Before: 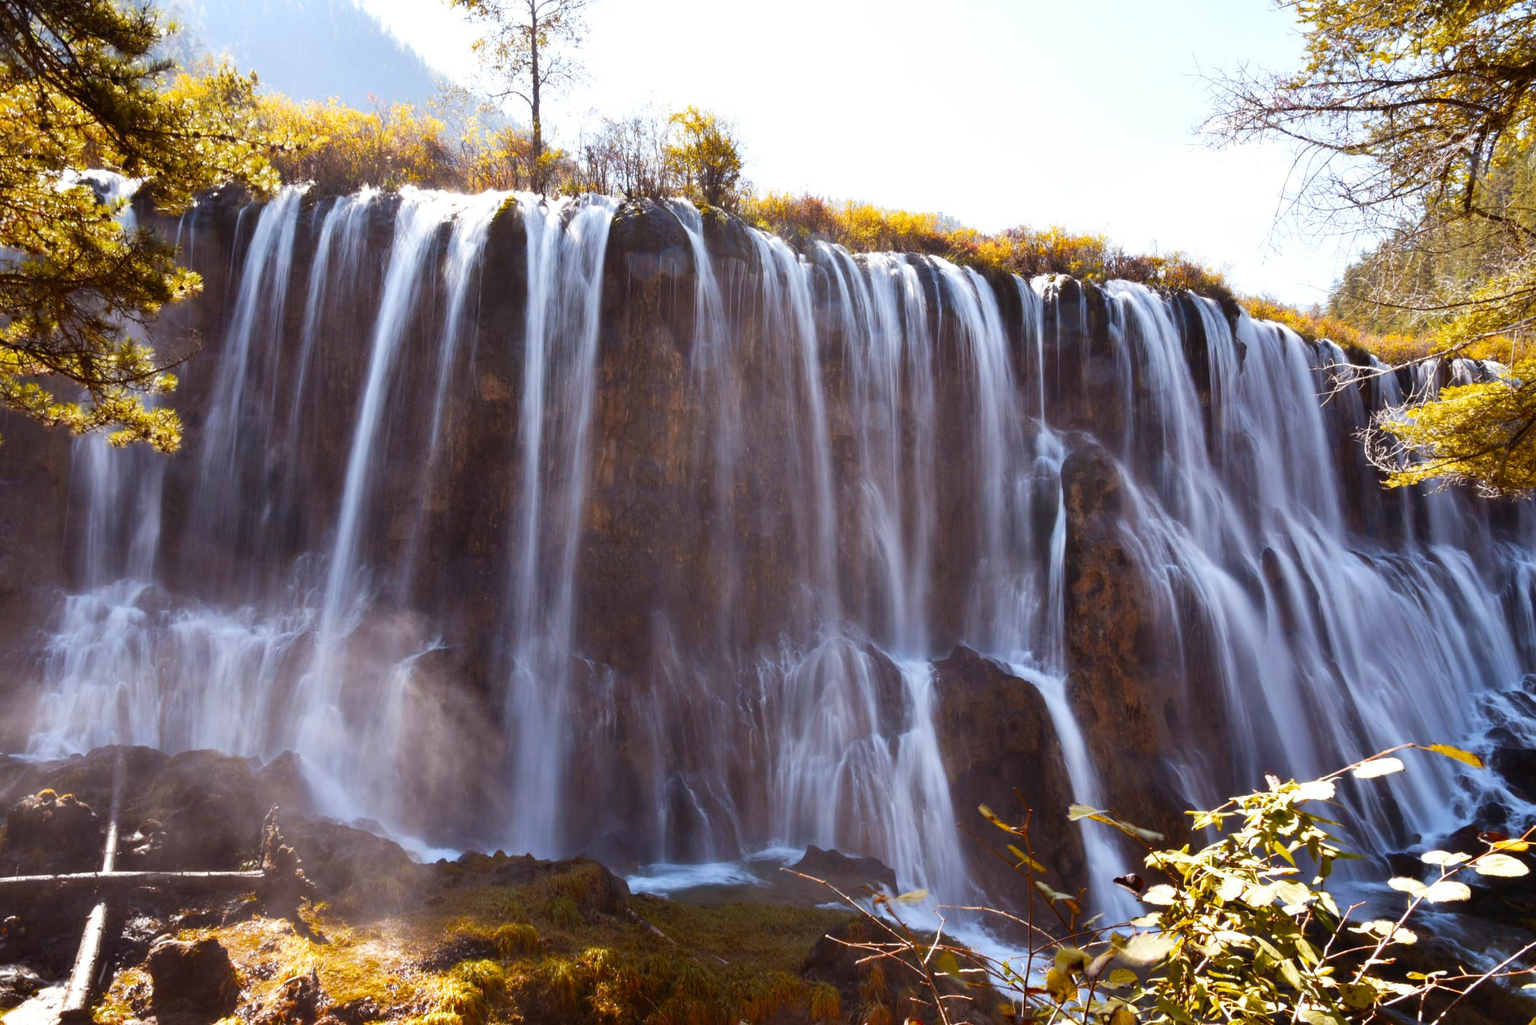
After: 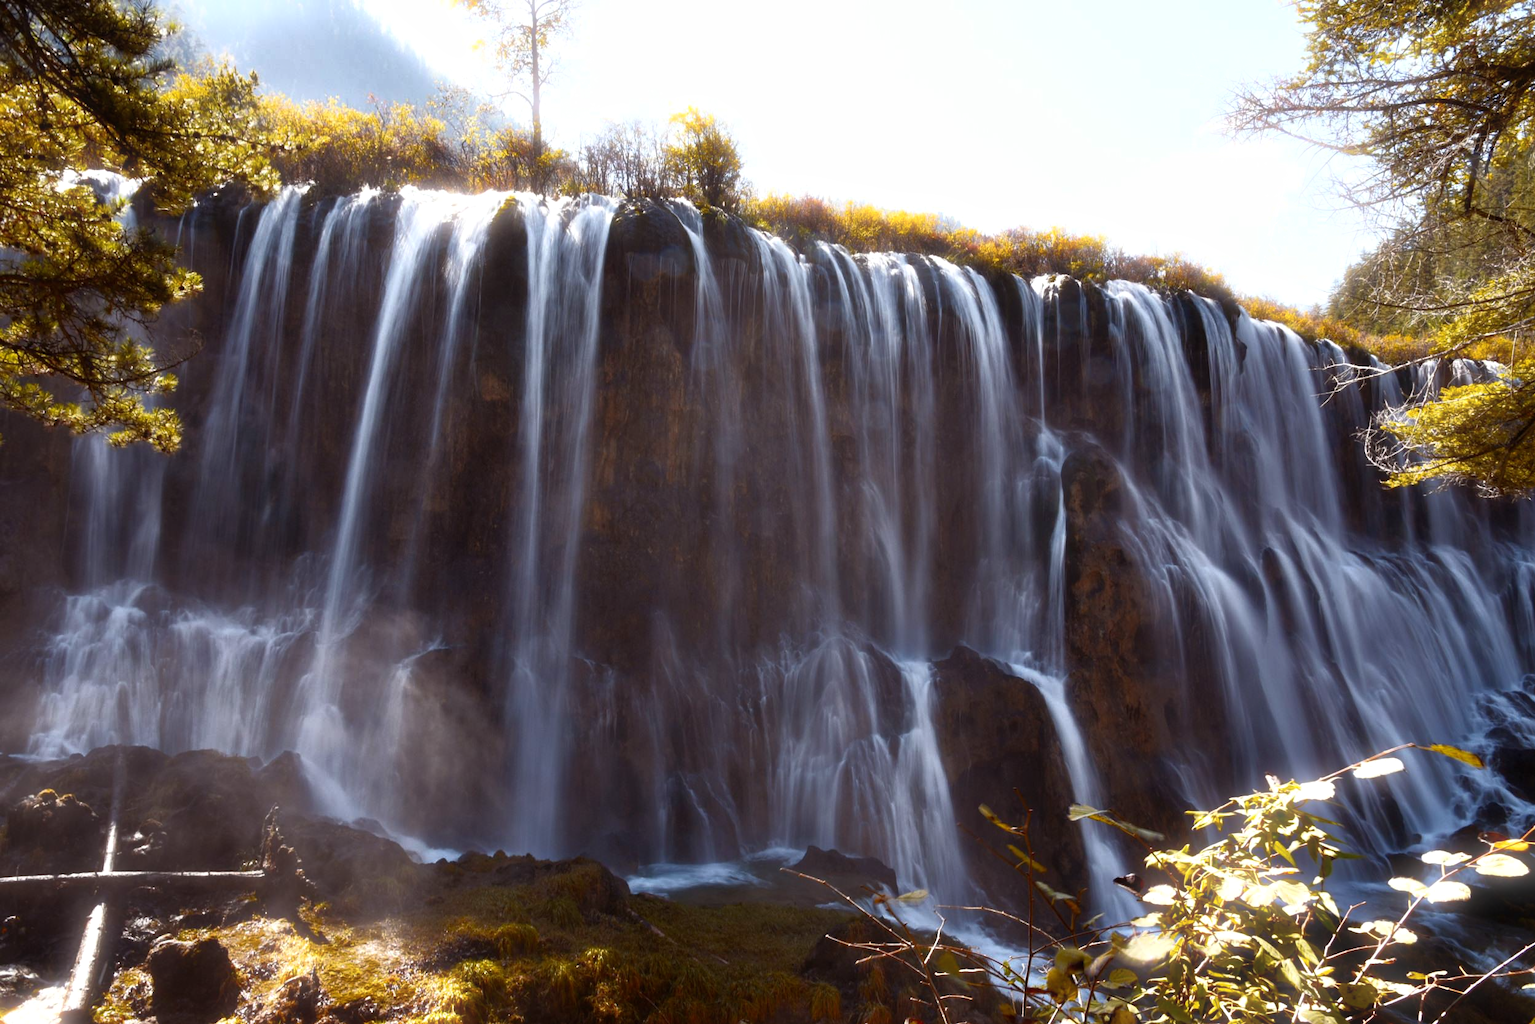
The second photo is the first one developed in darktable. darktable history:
bloom: size 5%, threshold 95%, strength 15%
rgb curve: curves: ch0 [(0, 0) (0.415, 0.237) (1, 1)]
tone equalizer: on, module defaults
exposure: exposure 0.078 EV, compensate highlight preservation false
